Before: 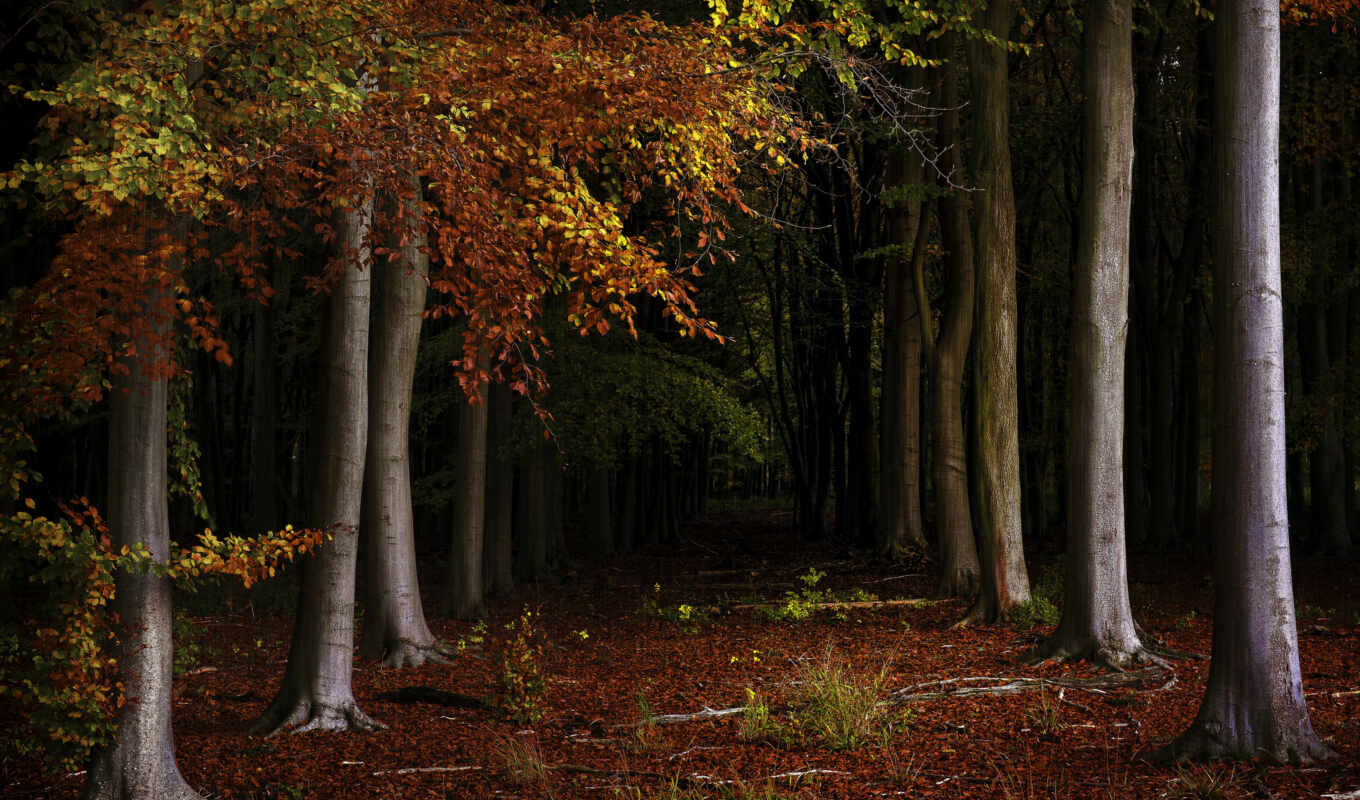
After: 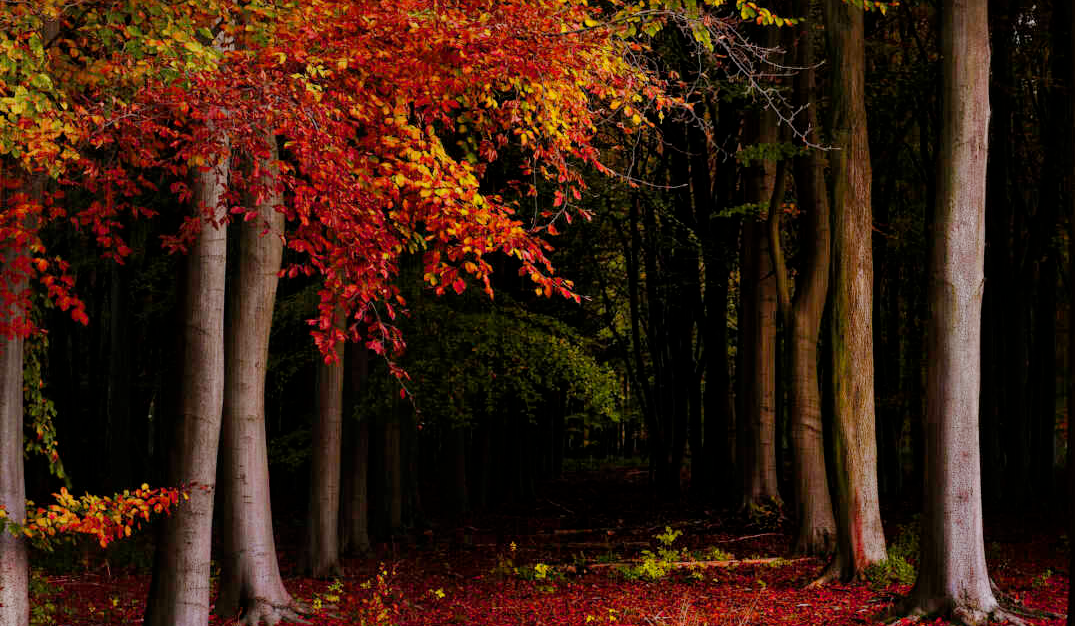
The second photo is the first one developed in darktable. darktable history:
filmic rgb: black relative exposure -8.35 EV, white relative exposure 4.68 EV, hardness 3.82
crop and rotate: left 10.612%, top 5.153%, right 10.308%, bottom 16.538%
